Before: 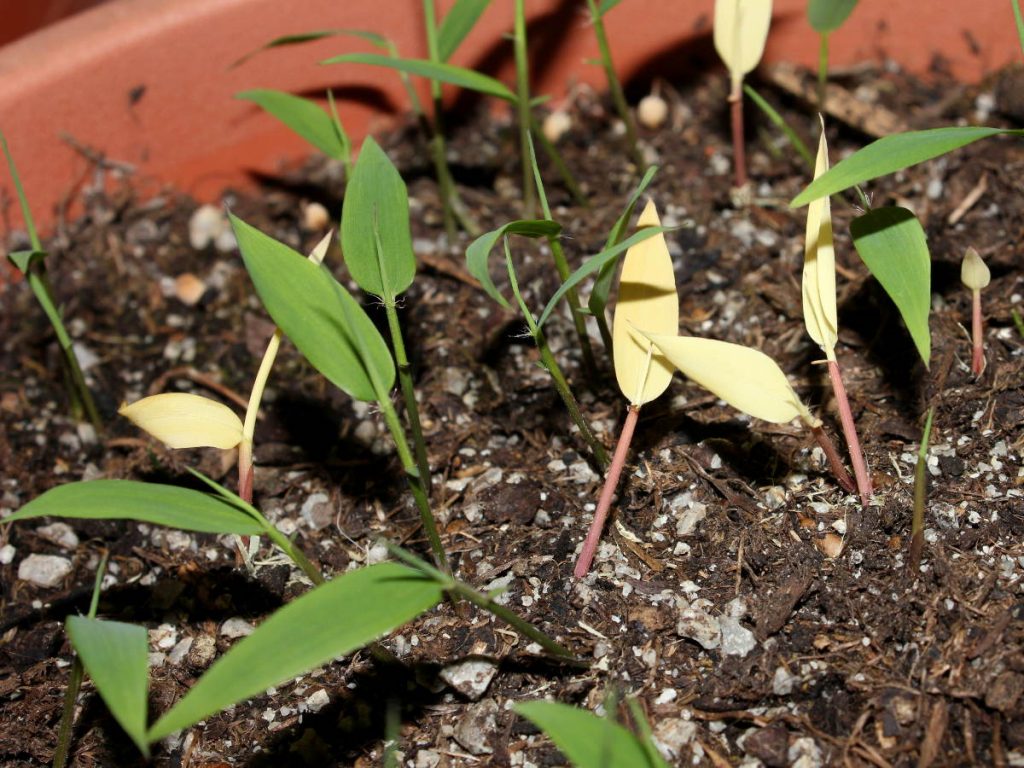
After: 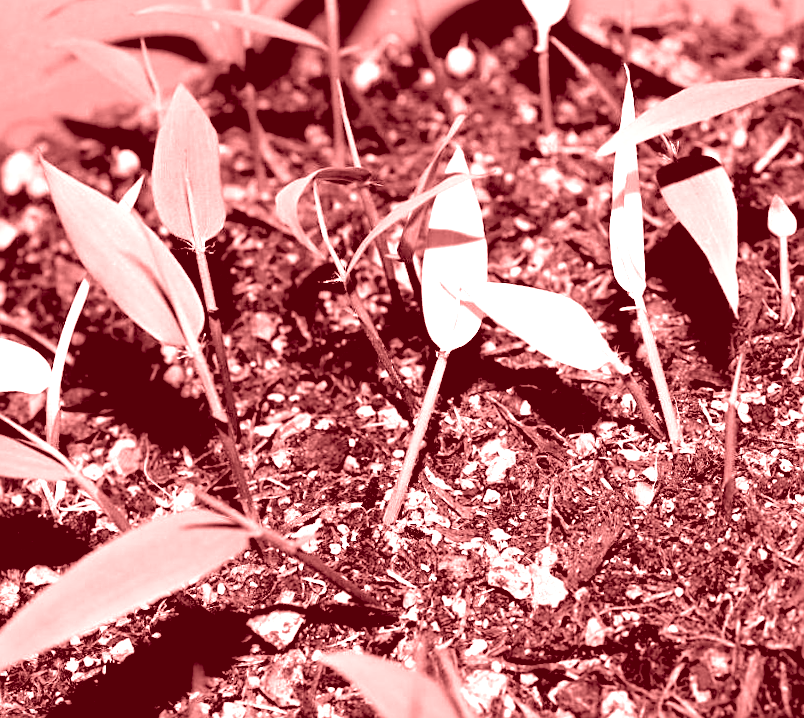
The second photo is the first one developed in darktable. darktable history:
rotate and perspective: rotation 0.226°, lens shift (vertical) -0.042, crop left 0.023, crop right 0.982, crop top 0.006, crop bottom 0.994
sharpen: on, module defaults
exposure: black level correction 0, exposure 0.95 EV, compensate exposure bias true, compensate highlight preservation false
colorize: saturation 60%, source mix 100%
rgb levels: levels [[0.034, 0.472, 0.904], [0, 0.5, 1], [0, 0.5, 1]]
crop and rotate: left 17.959%, top 5.771%, right 1.742%
color calibration: illuminant as shot in camera, x 0.358, y 0.373, temperature 4628.91 K
velvia: on, module defaults
